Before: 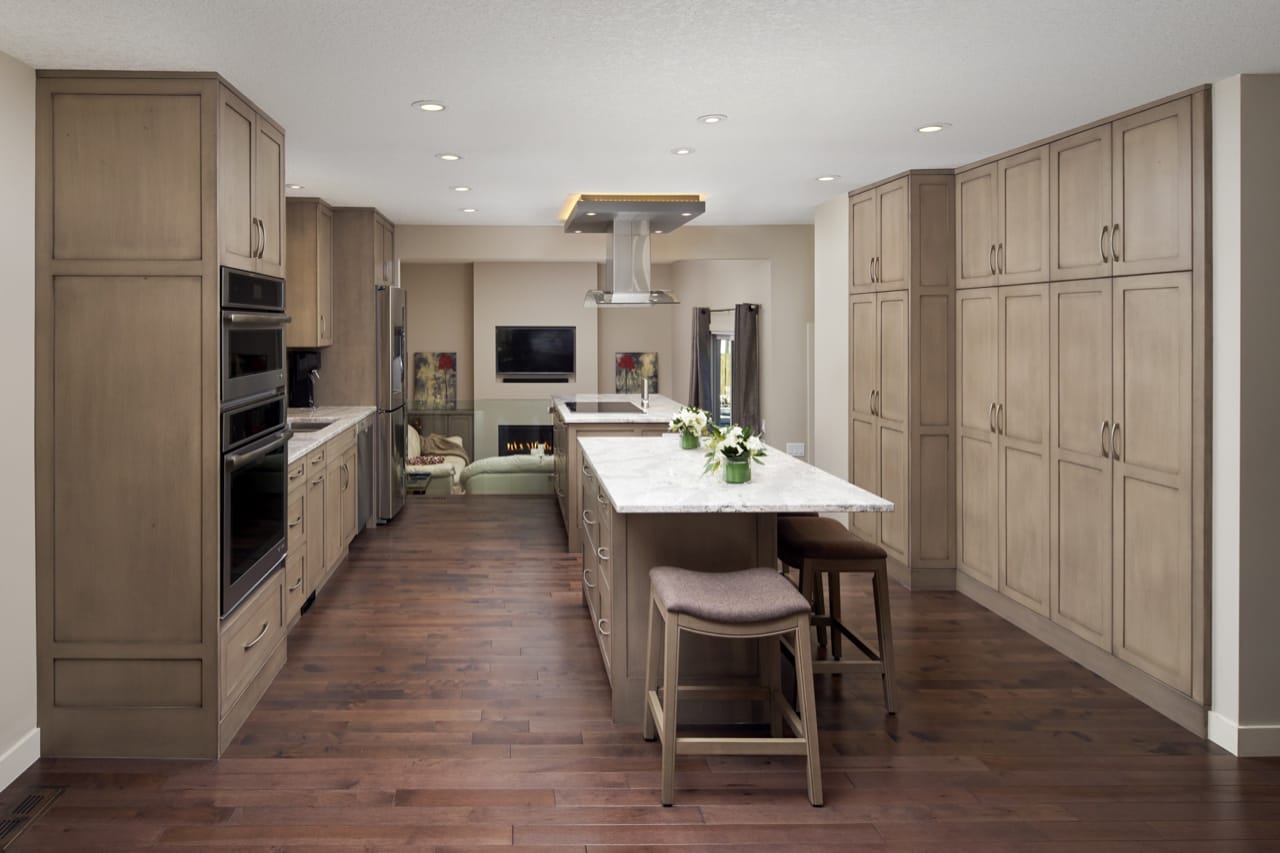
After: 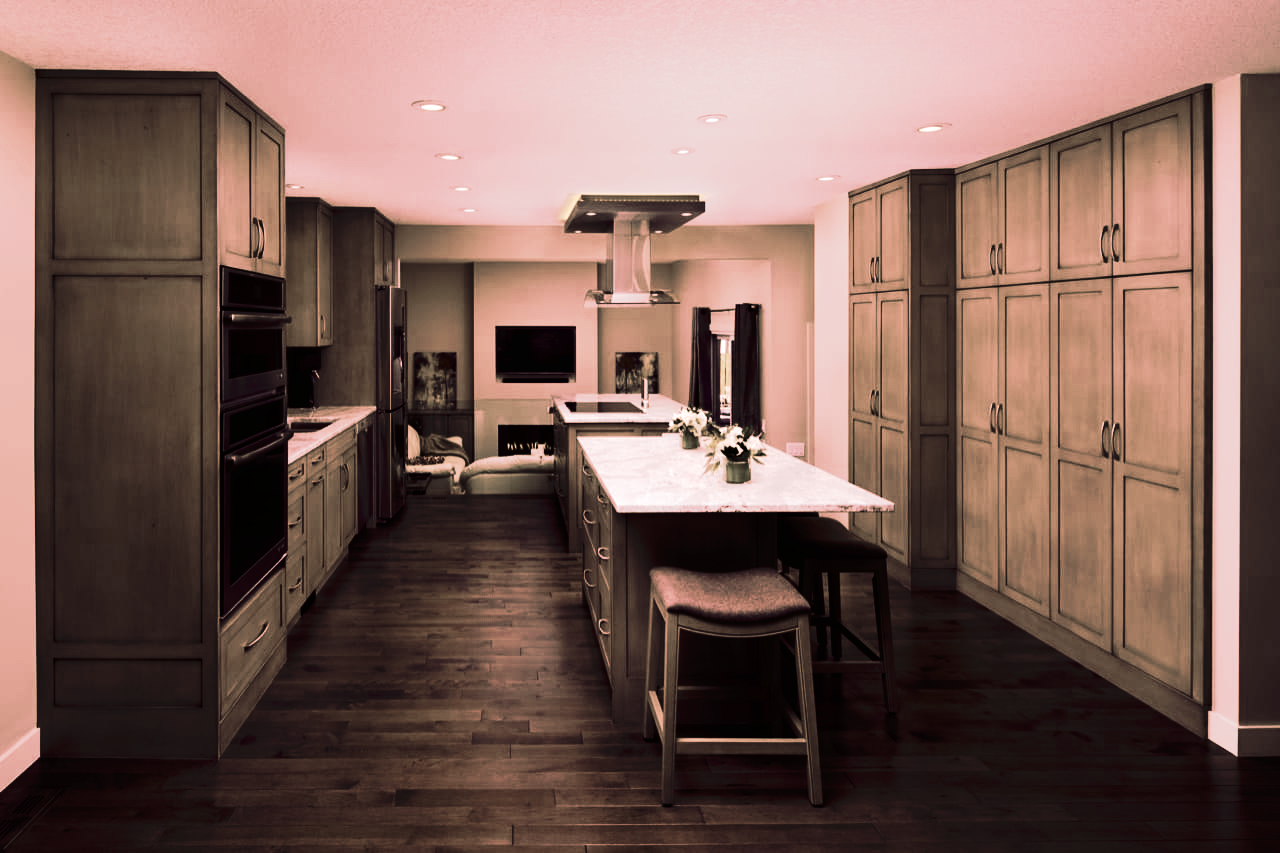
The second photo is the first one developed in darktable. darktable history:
tone curve: curves: ch0 [(0, 0) (0.003, 0.005) (0.011, 0.006) (0.025, 0.004) (0.044, 0.004) (0.069, 0.007) (0.1, 0.014) (0.136, 0.018) (0.177, 0.034) (0.224, 0.065) (0.277, 0.089) (0.335, 0.143) (0.399, 0.219) (0.468, 0.327) (0.543, 0.455) (0.623, 0.63) (0.709, 0.786) (0.801, 0.87) (0.898, 0.922) (1, 1)], preserve colors none
color look up table: target L [97.32, 93.88, 76.67, 79.6, 78.88, 74.4, 73.16, 65.92, 64.3, 62.83, 59.46, 45.08, 37.97, 35.93, 34.45, 9.781, 200.42, 101.54, 81.94, 70.3, 73.59, 57.03, 57.37, 59.52, 45.11, 45.66, 40.91, 17.98, 64.64, 57.13, 74.39, 54.4, 40.21, 53.6, 45.04, 56.36, 32.59, 39.95, 30.57, 27.72, 13.6, 31.36, 5.83, 1.911, 82.71, 57.66, 59.1, 42.72, 35.27], target a [-2.28, 0.003, -2.989, 0.247, 12.21, 7.286, 7.475, 6.532, 0.811, 1.031, 0.466, -0.318, -1.511, 4.74, 1.439, -0.937, 0, 0, 16.52, 15.75, 12.88, 6.198, 3.928, 9.695, 10.05, 3.189, 13.2, 10.68, 13.52, 4.77, 20.41, 10.46, 11.83, 12.96, 11.23, 4.353, 10.14, 12.32, 15.26, 19.63, 21.91, 12.45, 30.7, 12.68, -0.881, 3.749, 0.092, 7.888, 10.43], target b [36.31, 39.87, 9.208, 24.15, 13.45, 17.81, 16.56, 11.79, 9.819, 9.341, 5.469, 8.78, 7.628, 6.499, 3.308, 6.355, 0, -0.001, 23.8, 8.686, 16.94, 9.168, 8.747, 6.054, 8.564, 9.196, 9.353, 7.592, -2.321, -2.7, 5.876, -3.155, -8.392, -5.041, -3.465, 6.031, -4.733, -0.523, -7.445, -4.076, -10.01, -5.209, -18.18, 2.791, -0.317, -2.12, -0.342, -3.795, -5.564], num patches 49
